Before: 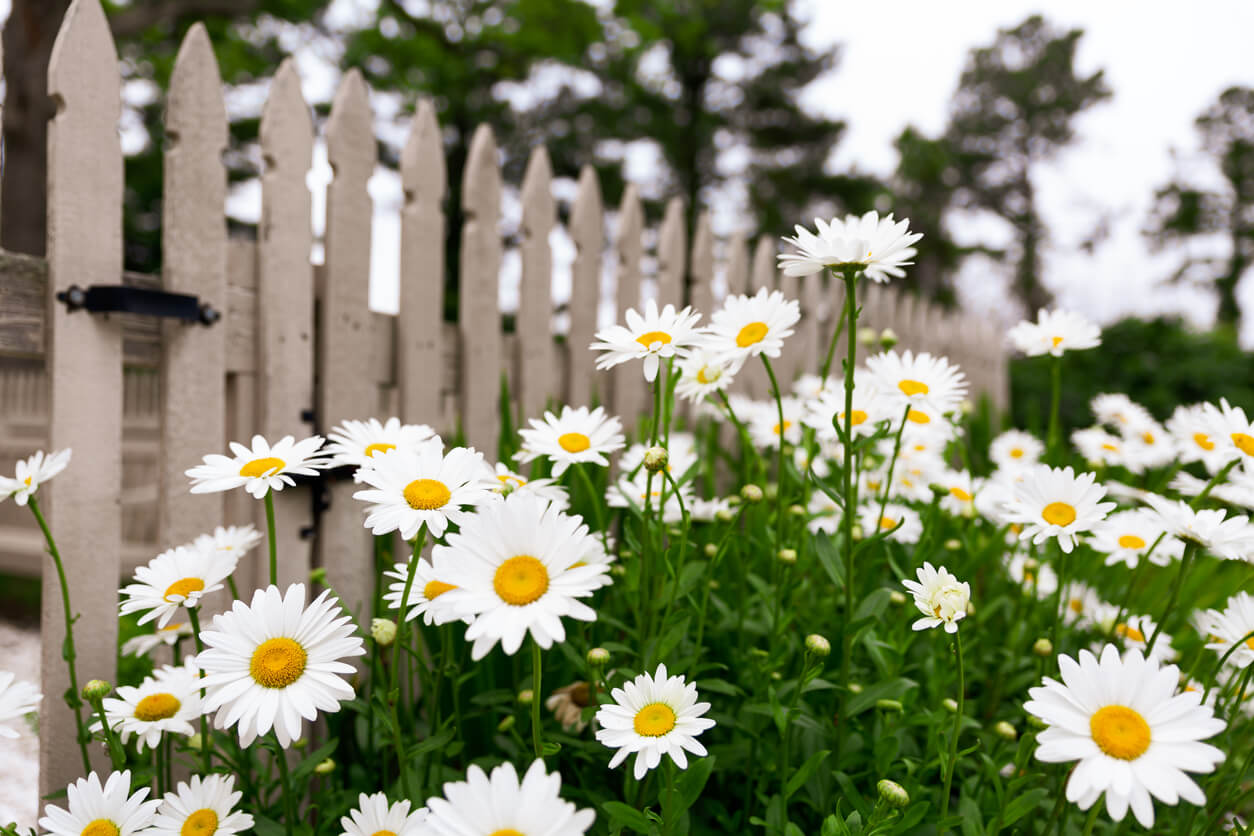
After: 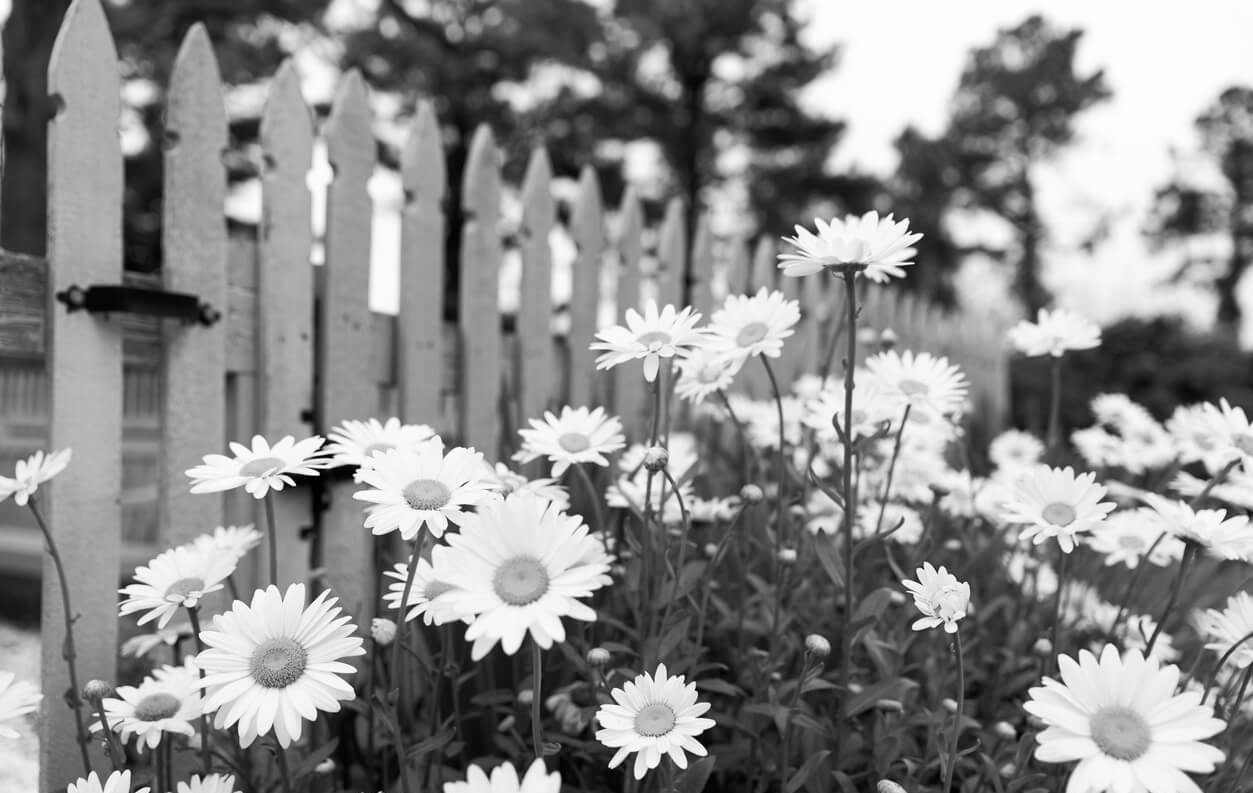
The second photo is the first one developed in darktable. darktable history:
crop and rotate: top 0%, bottom 5.097%
monochrome: on, module defaults
color correction: saturation 1.11
